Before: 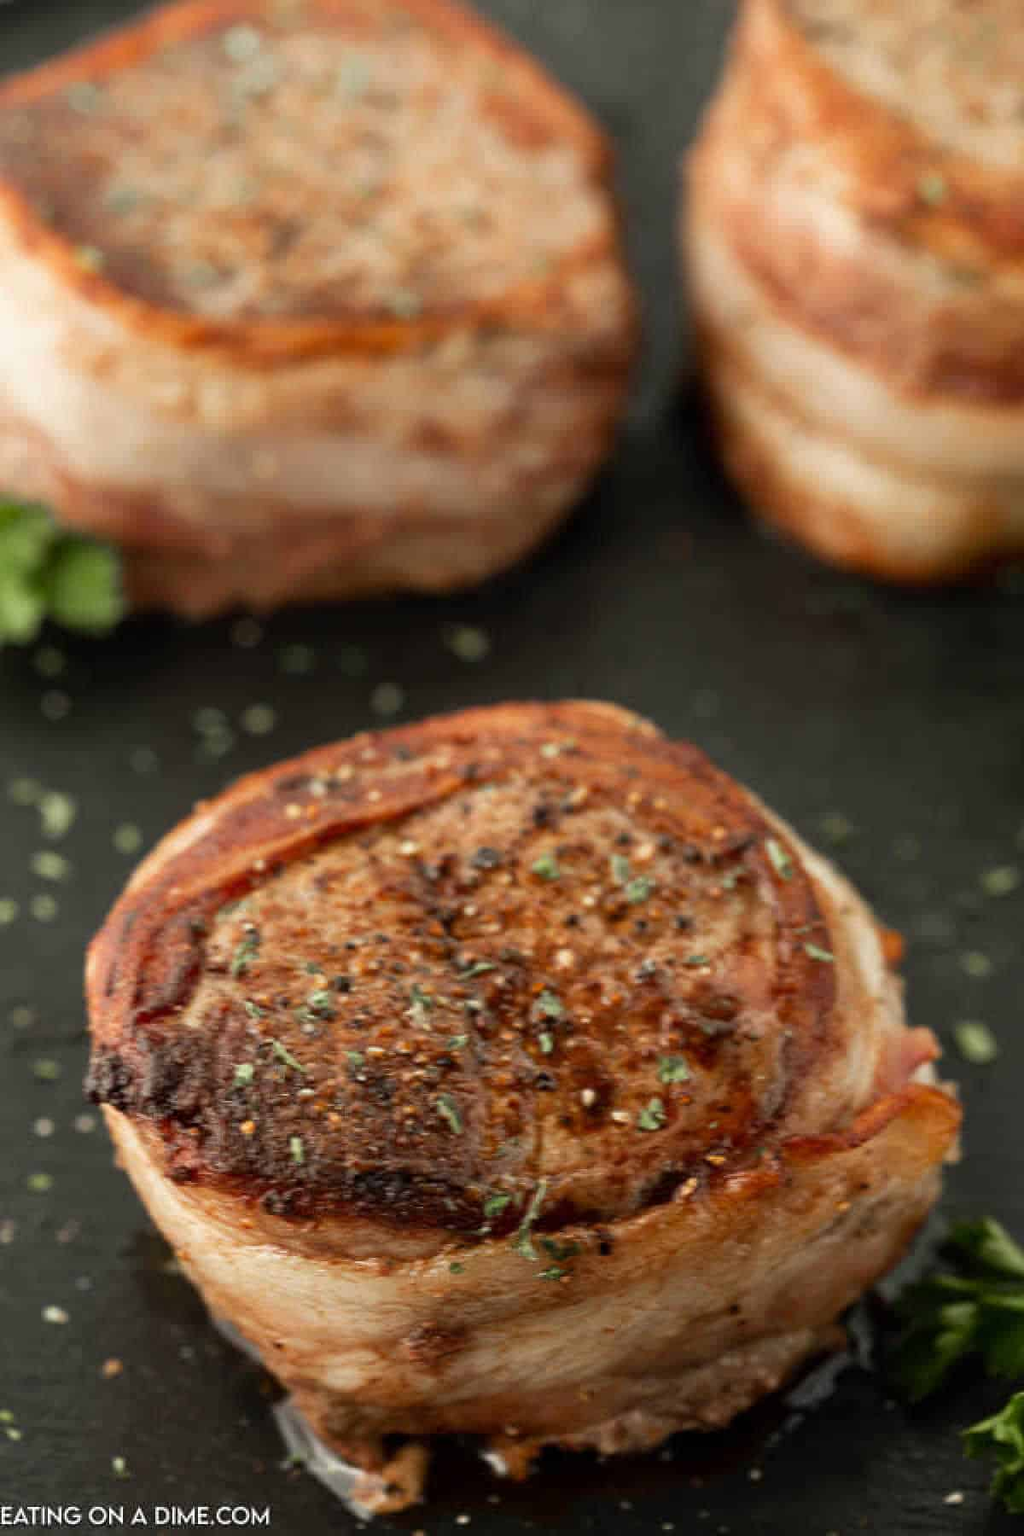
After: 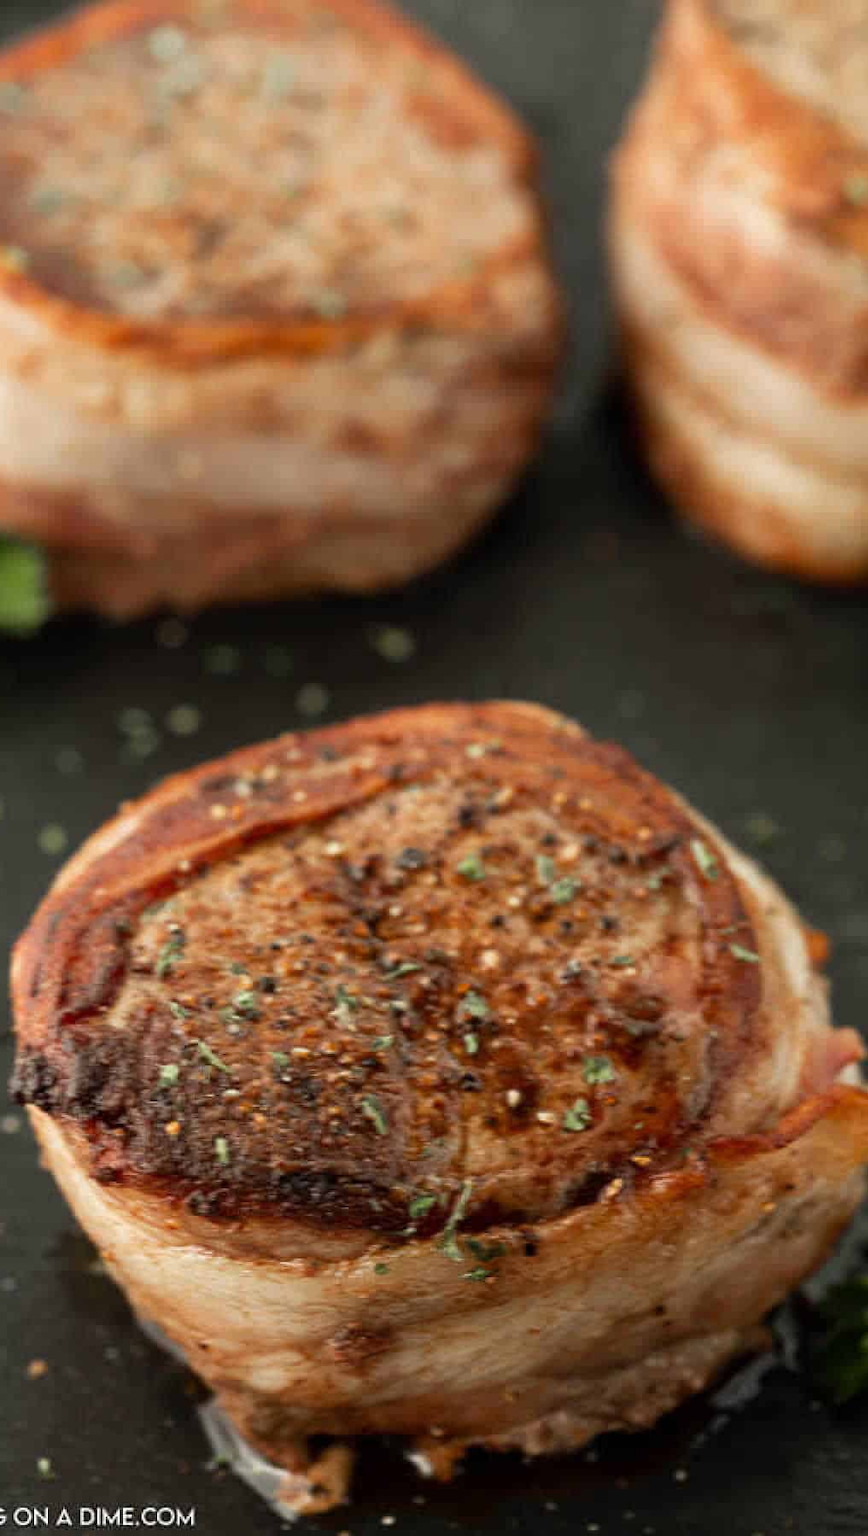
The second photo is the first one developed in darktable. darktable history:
crop: left 7.346%, right 7.84%
